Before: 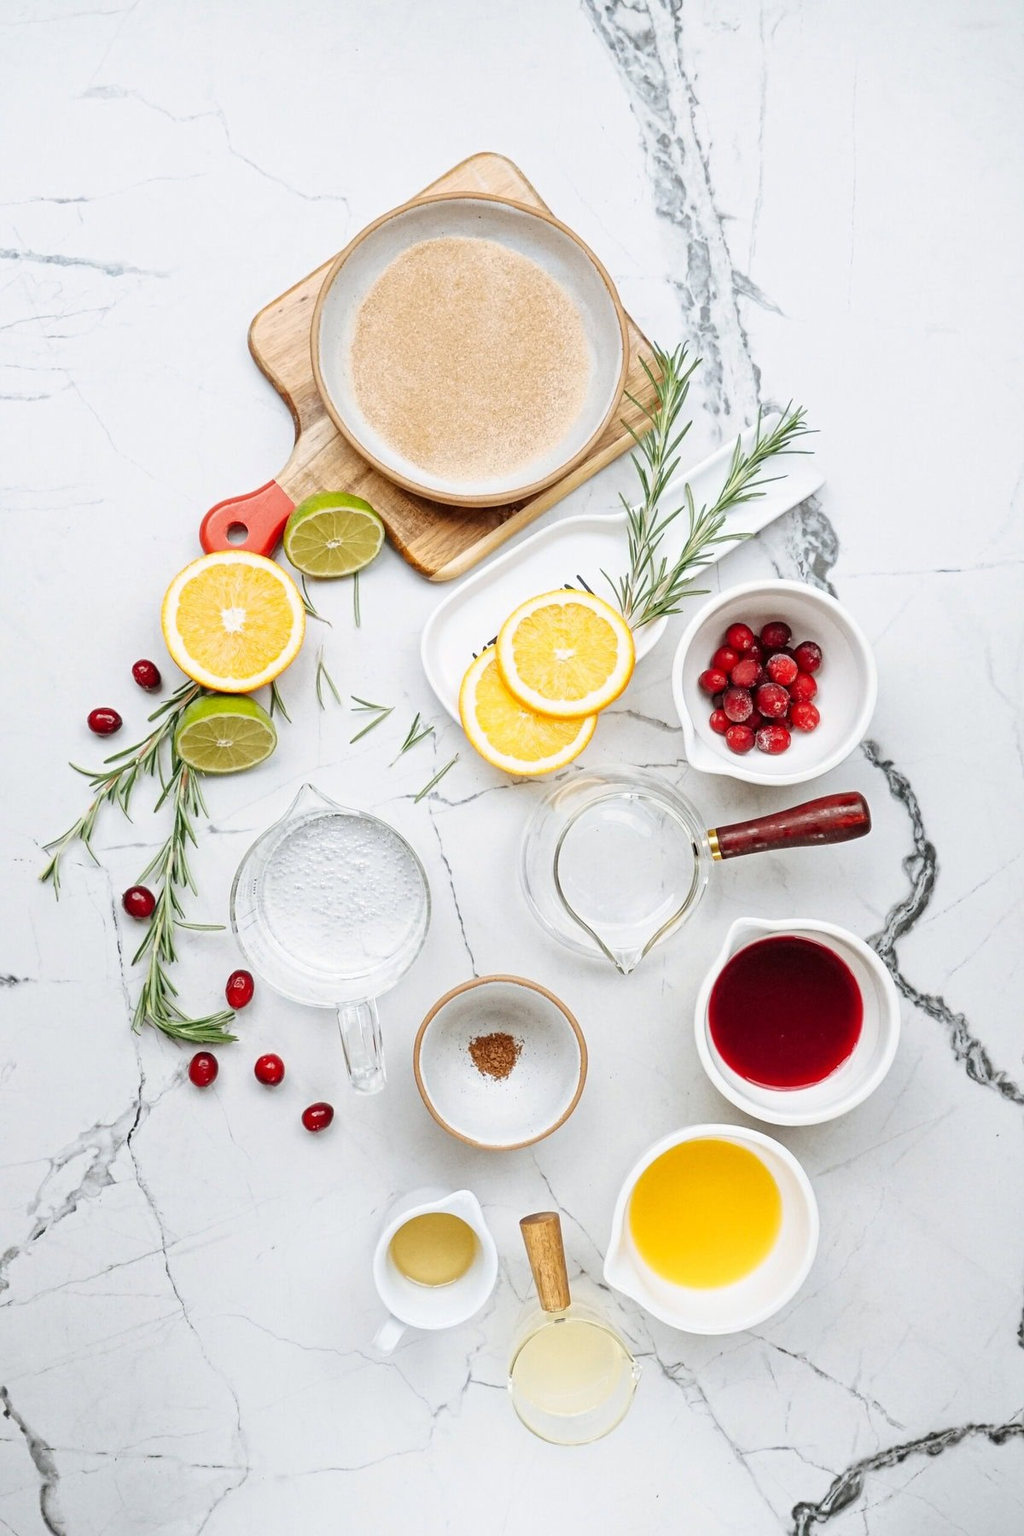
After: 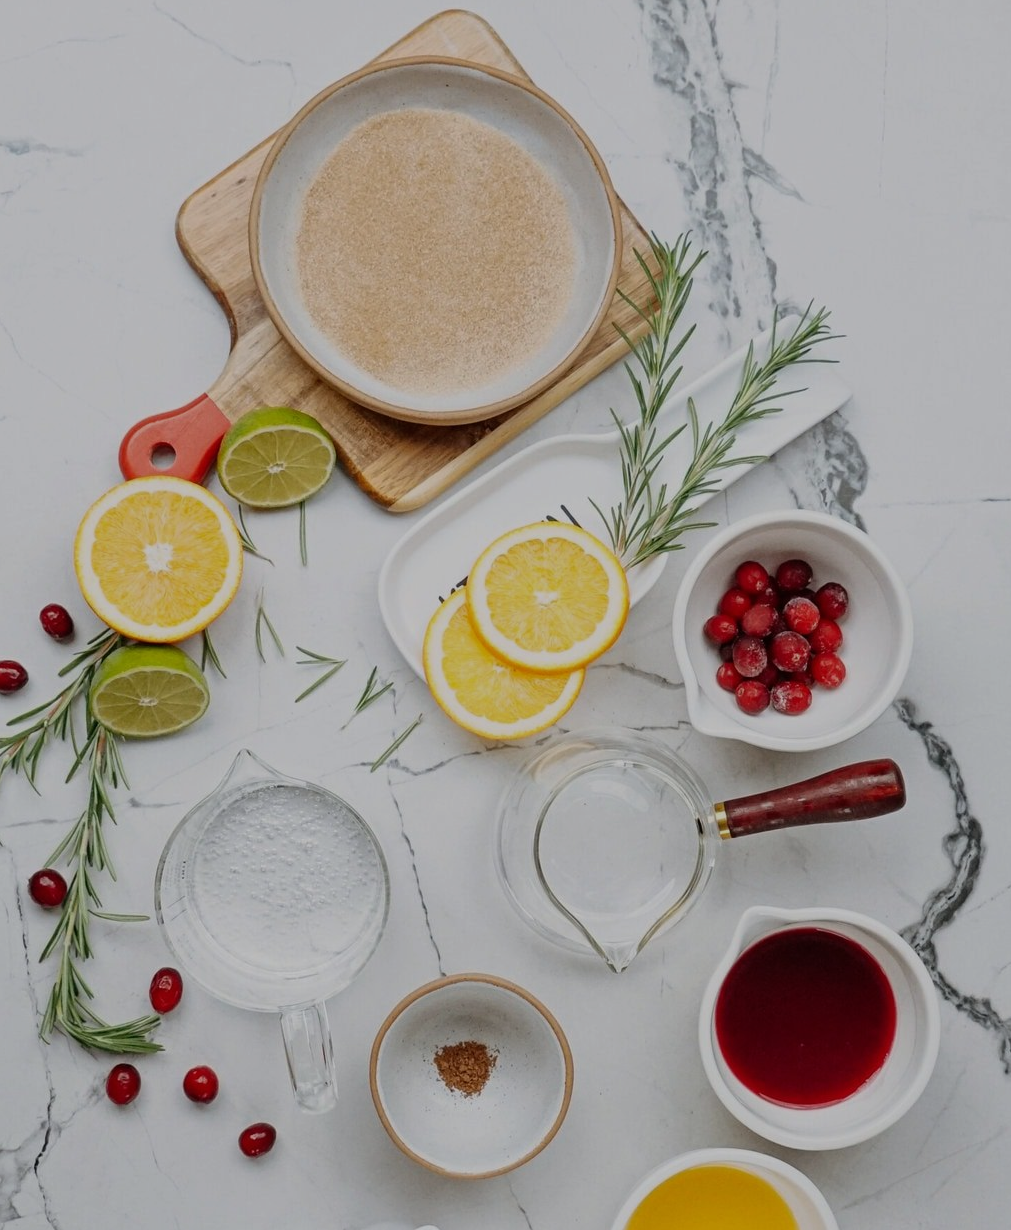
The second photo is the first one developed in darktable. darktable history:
exposure: exposure -0.944 EV, compensate highlight preservation false
crop and rotate: left 9.663%, top 9.427%, right 6.012%, bottom 22.239%
